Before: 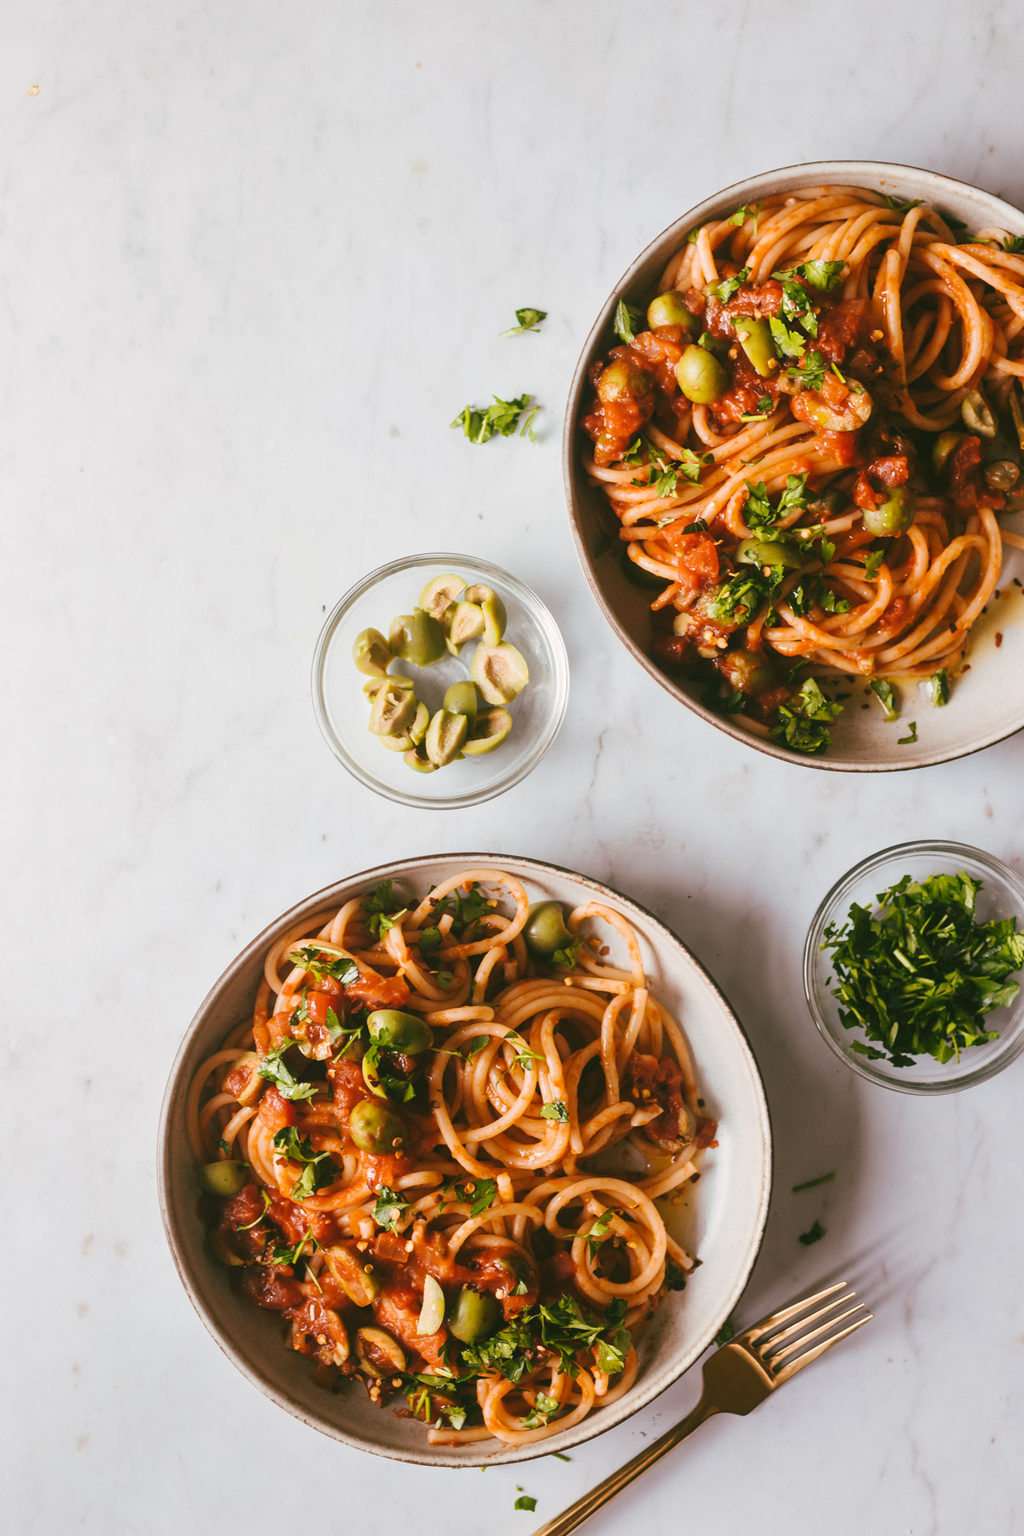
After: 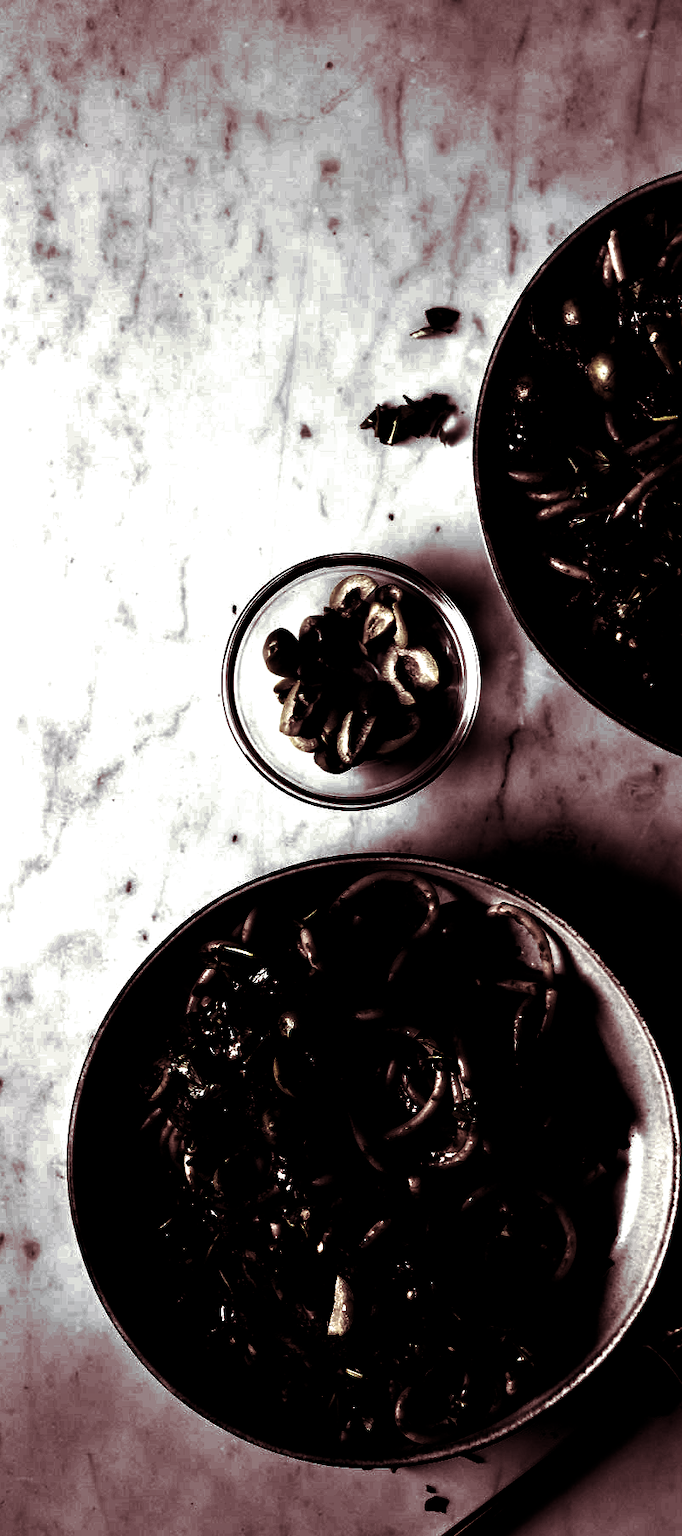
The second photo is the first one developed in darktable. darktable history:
levels: levels [0.721, 0.937, 0.997]
crop and rotate: left 8.786%, right 24.548%
split-toning: shadows › hue 360°
tone equalizer: -8 EV -0.417 EV, -7 EV -0.389 EV, -6 EV -0.333 EV, -5 EV -0.222 EV, -3 EV 0.222 EV, -2 EV 0.333 EV, -1 EV 0.389 EV, +0 EV 0.417 EV, edges refinement/feathering 500, mask exposure compensation -1.57 EV, preserve details no
